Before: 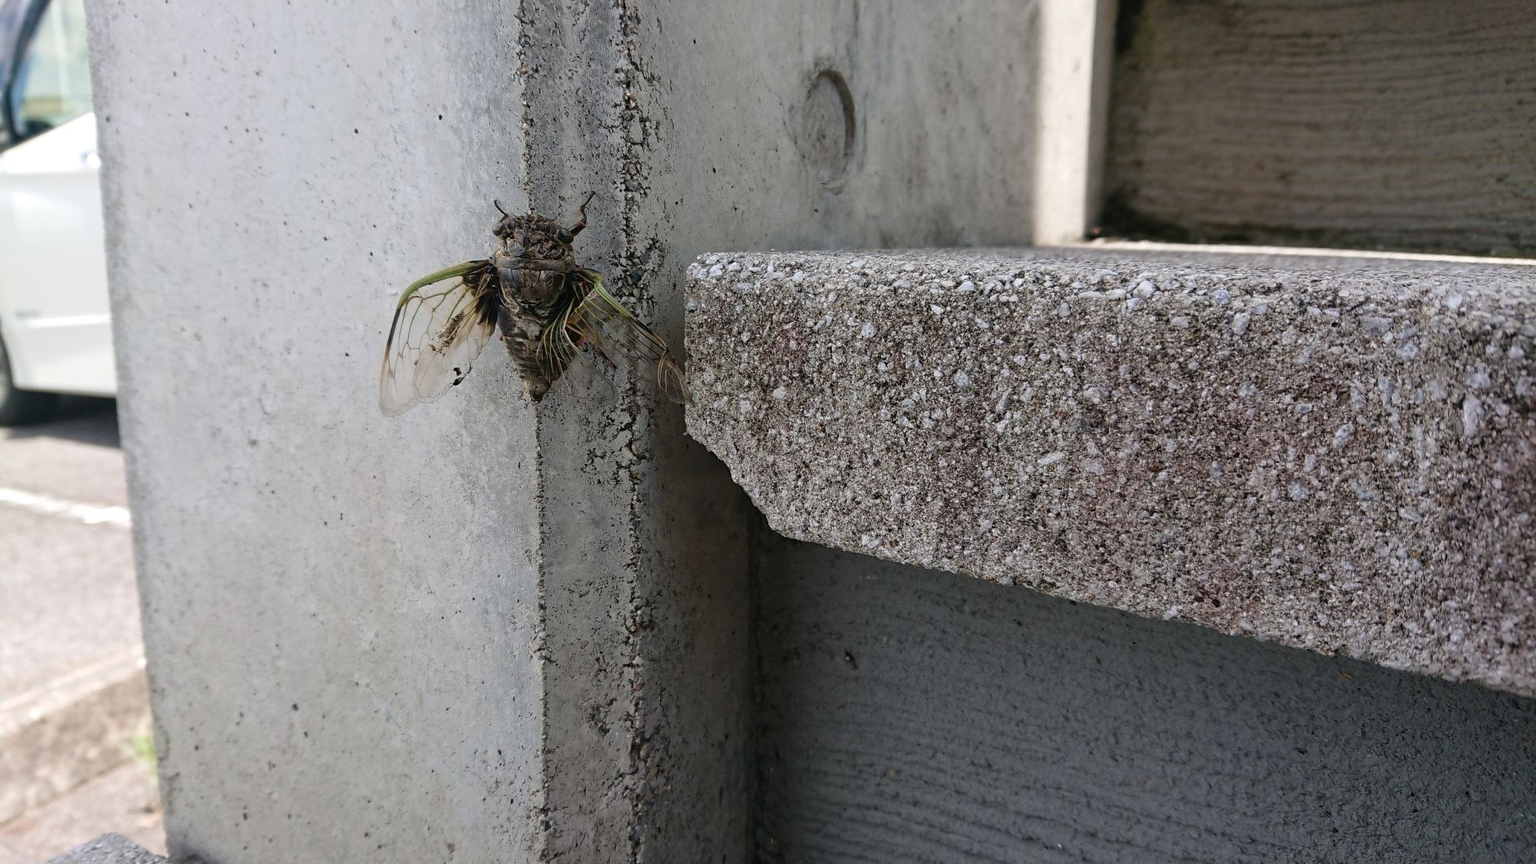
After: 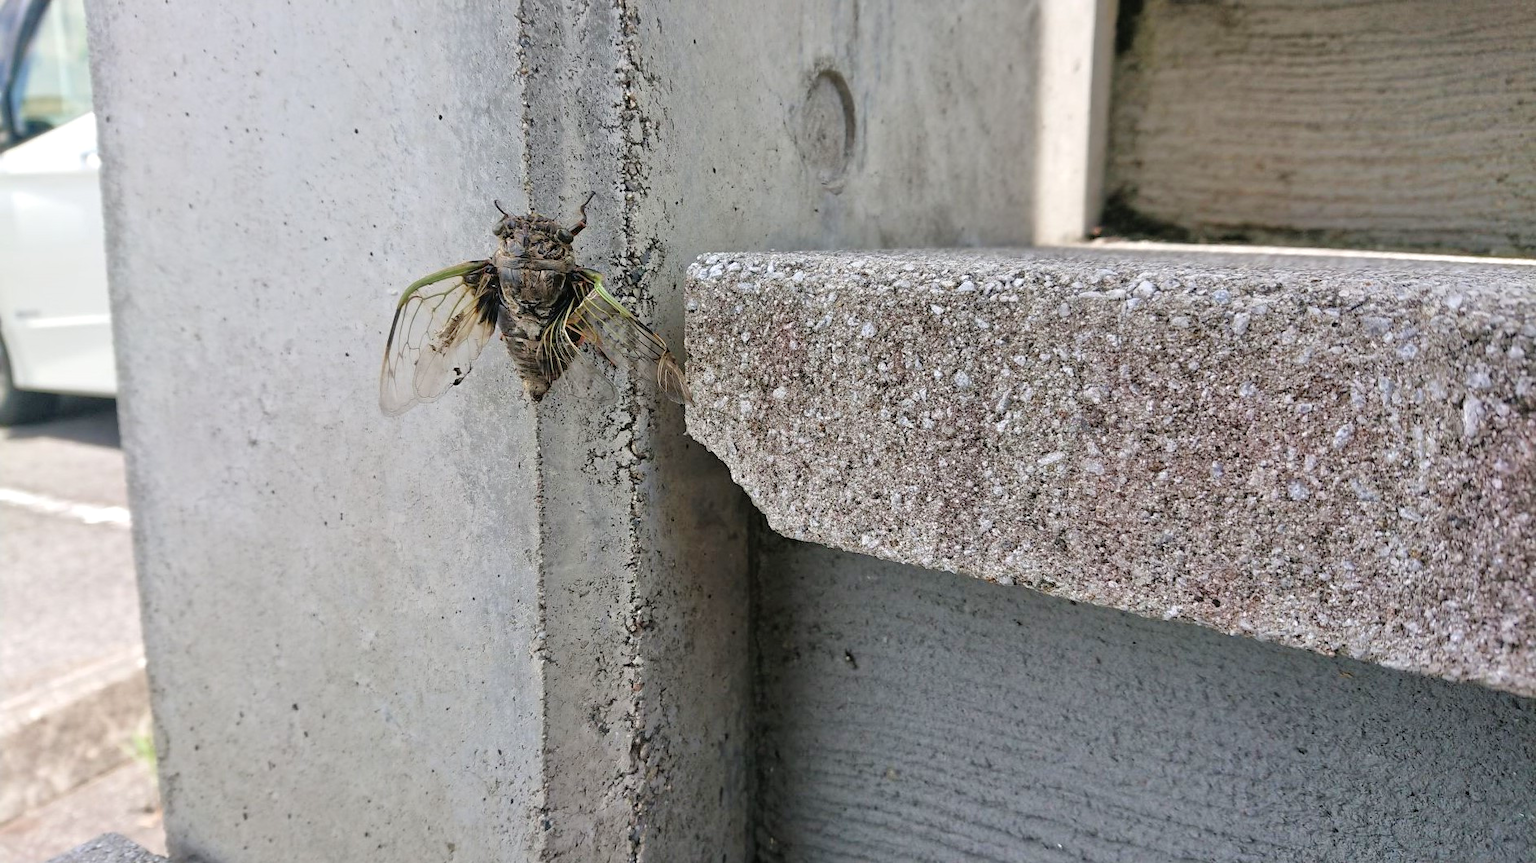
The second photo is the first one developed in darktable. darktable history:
tone equalizer: -7 EV 0.15 EV, -6 EV 0.6 EV, -5 EV 1.15 EV, -4 EV 1.33 EV, -3 EV 1.15 EV, -2 EV 0.6 EV, -1 EV 0.15 EV, mask exposure compensation -0.5 EV
tone curve: color space Lab, linked channels, preserve colors none
